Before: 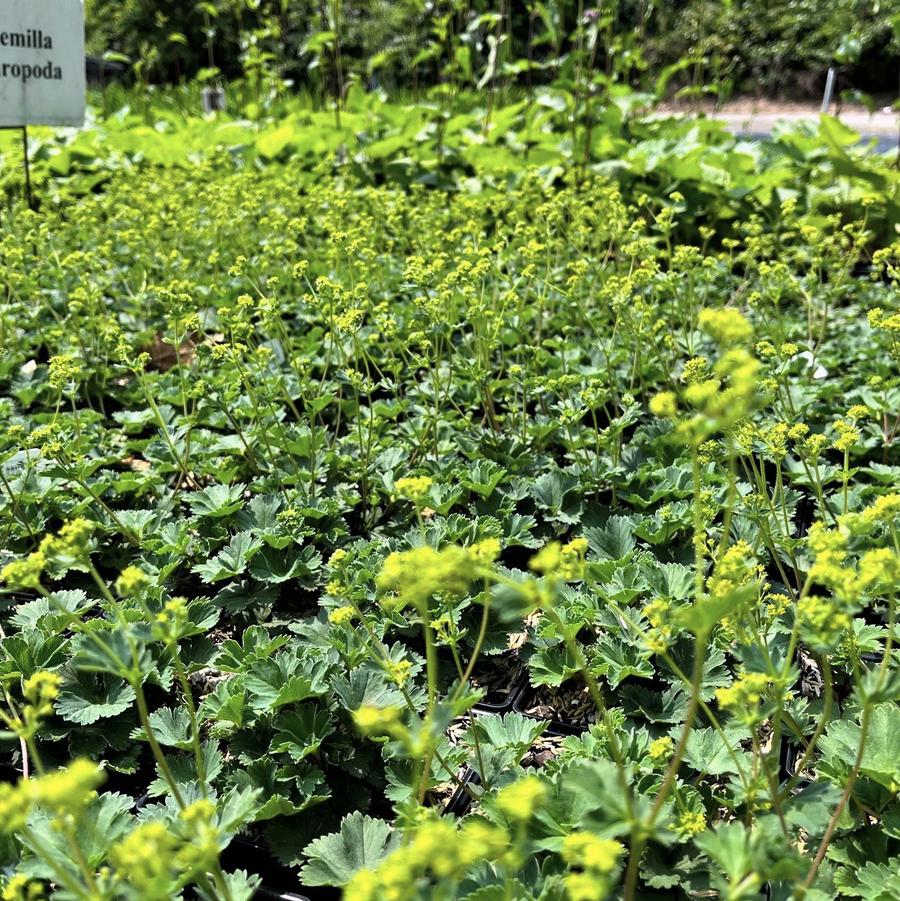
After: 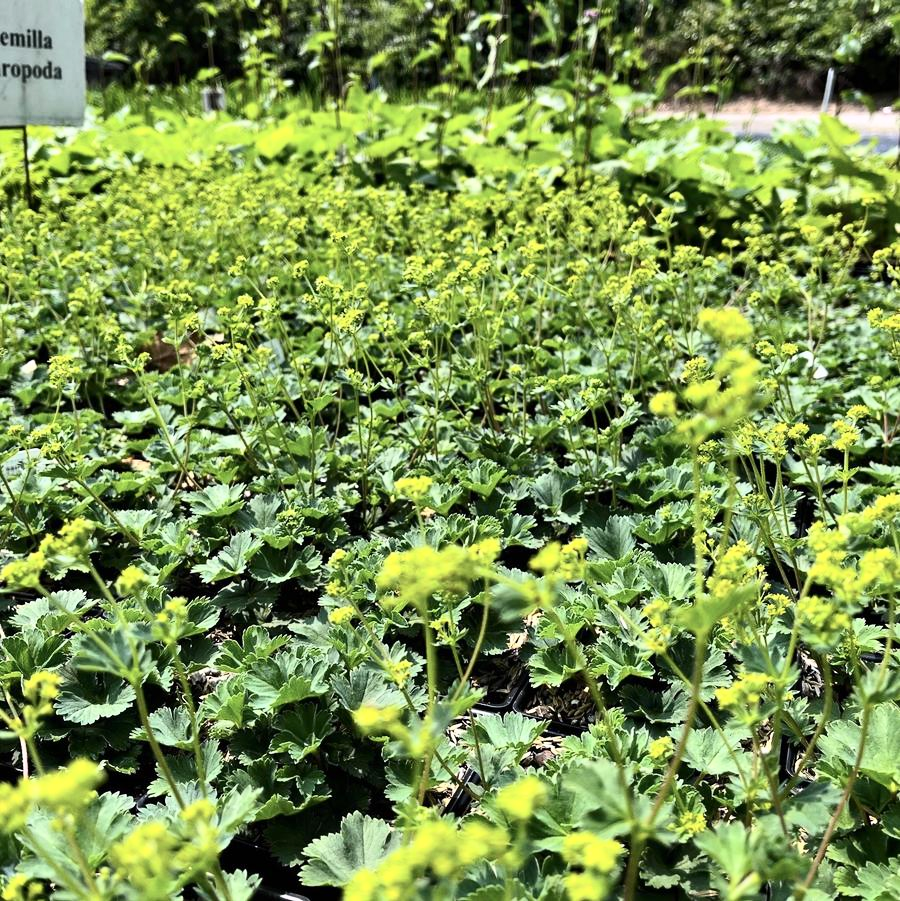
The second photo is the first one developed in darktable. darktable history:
shadows and highlights: soften with gaussian
contrast brightness saturation: contrast 0.244, brightness 0.088
